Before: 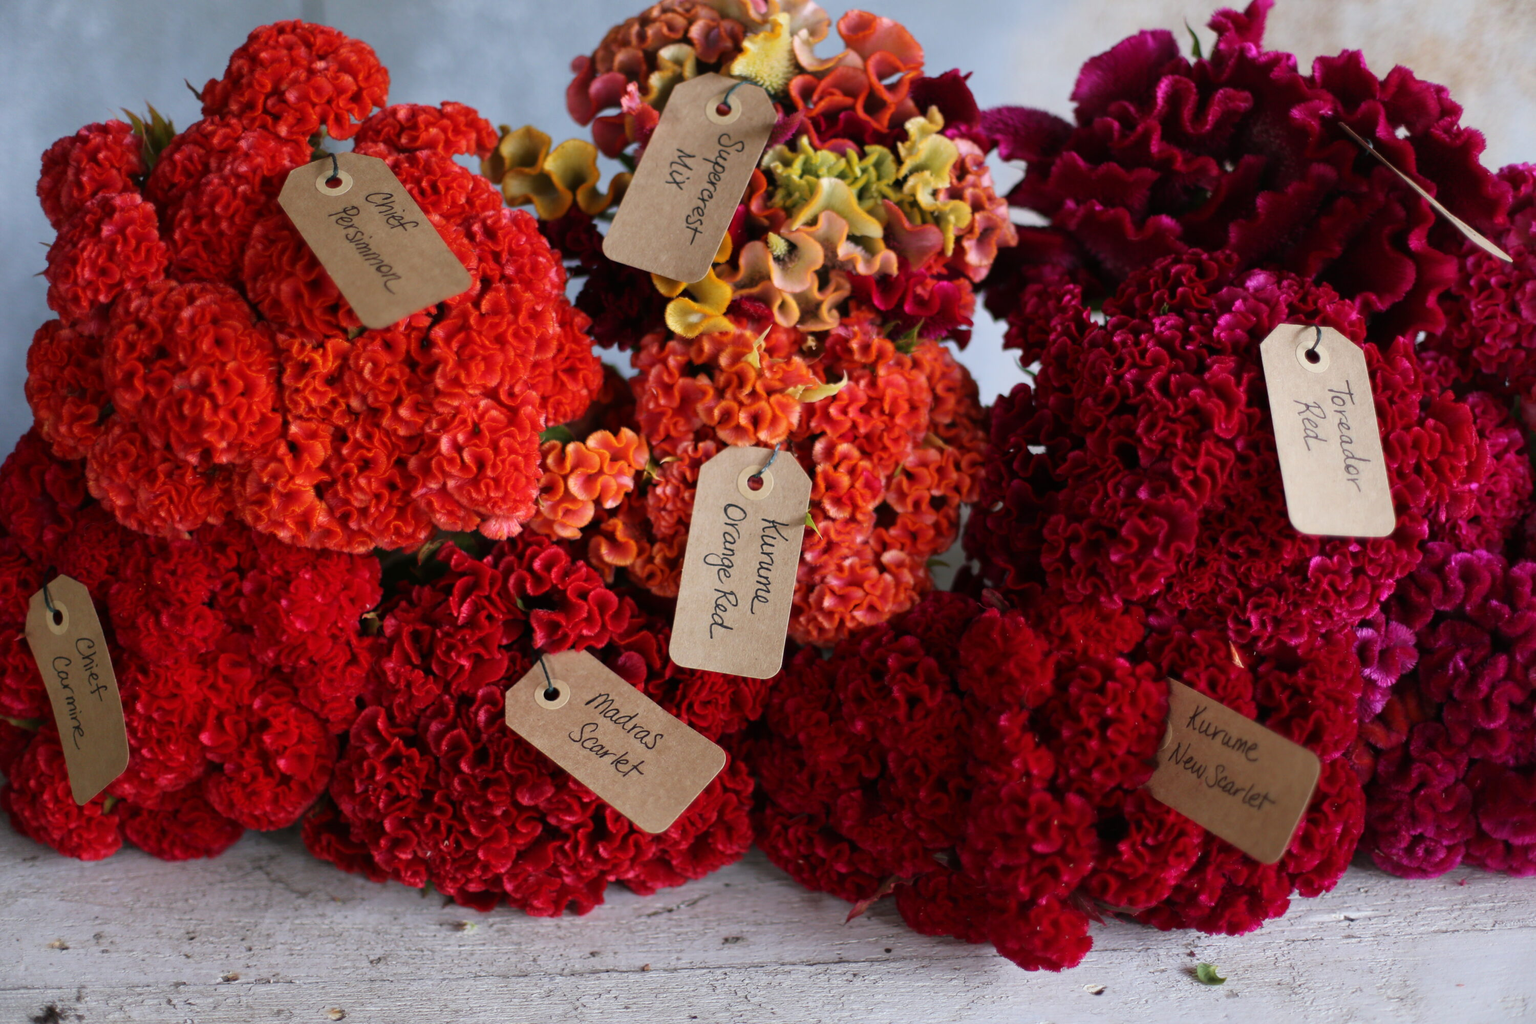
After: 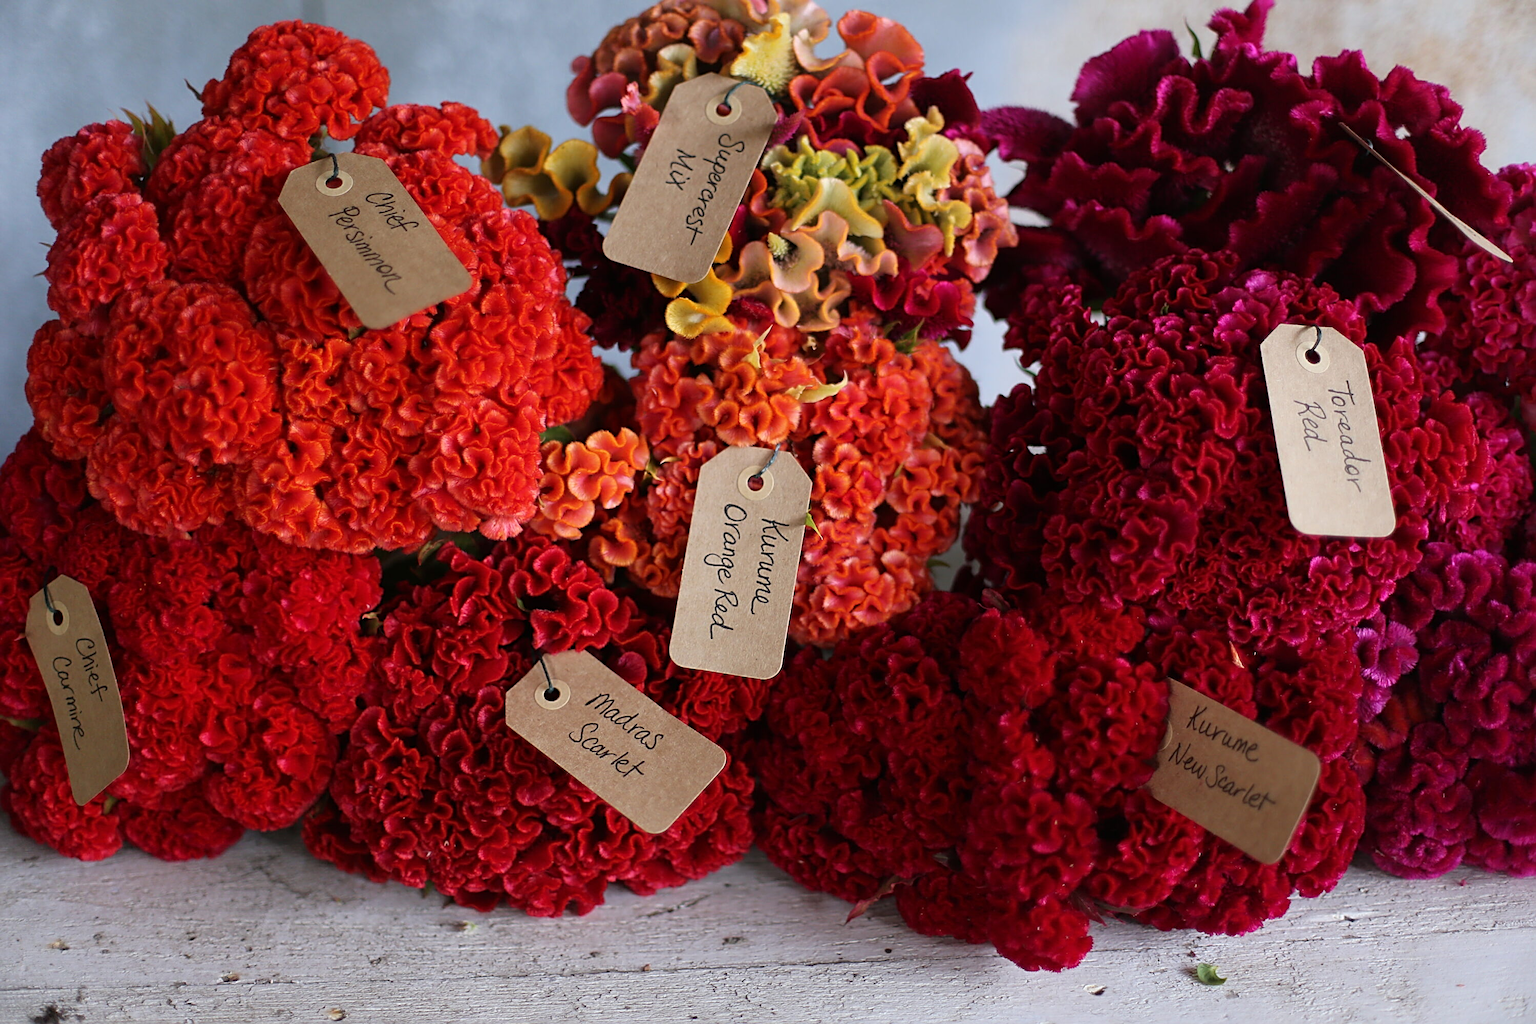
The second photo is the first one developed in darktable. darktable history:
sharpen: radius 2.578, amount 0.687
